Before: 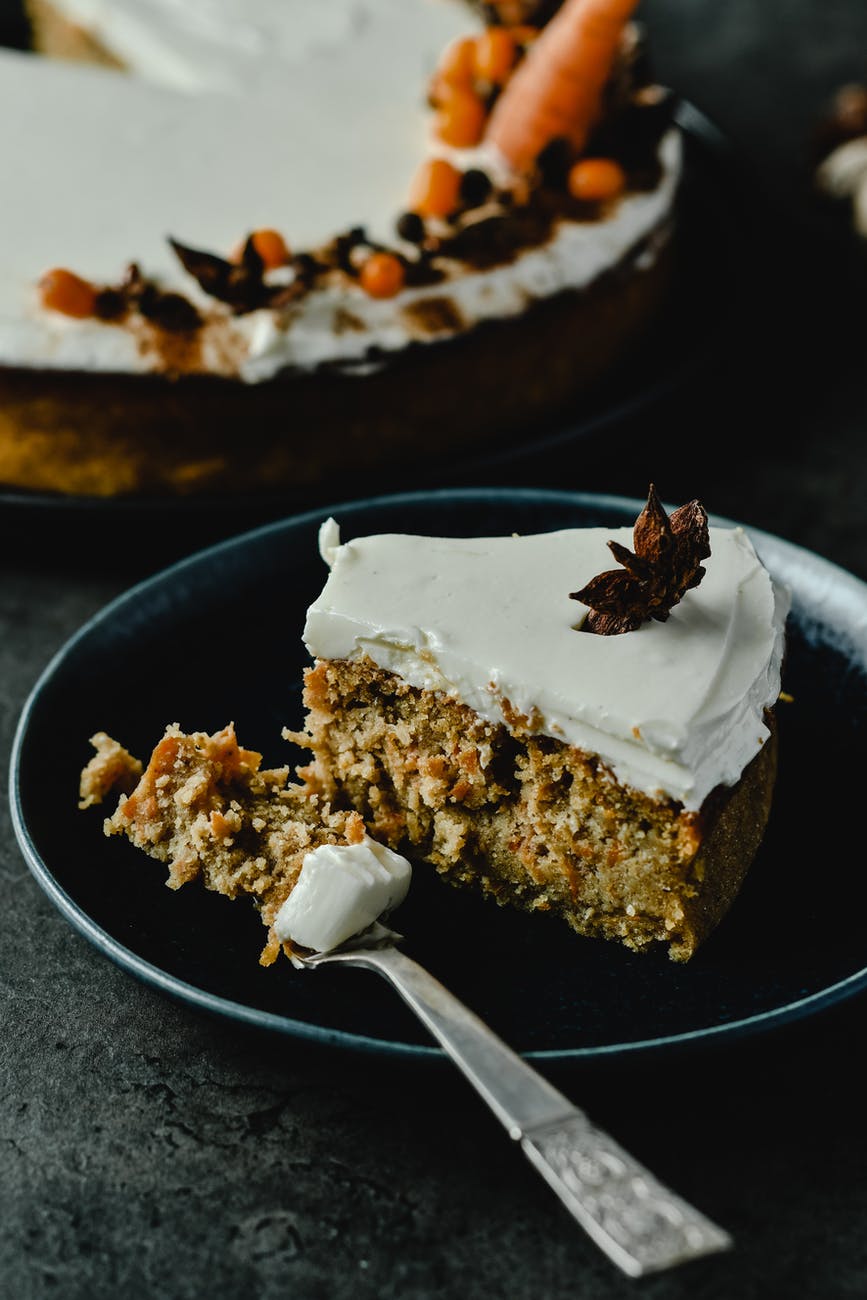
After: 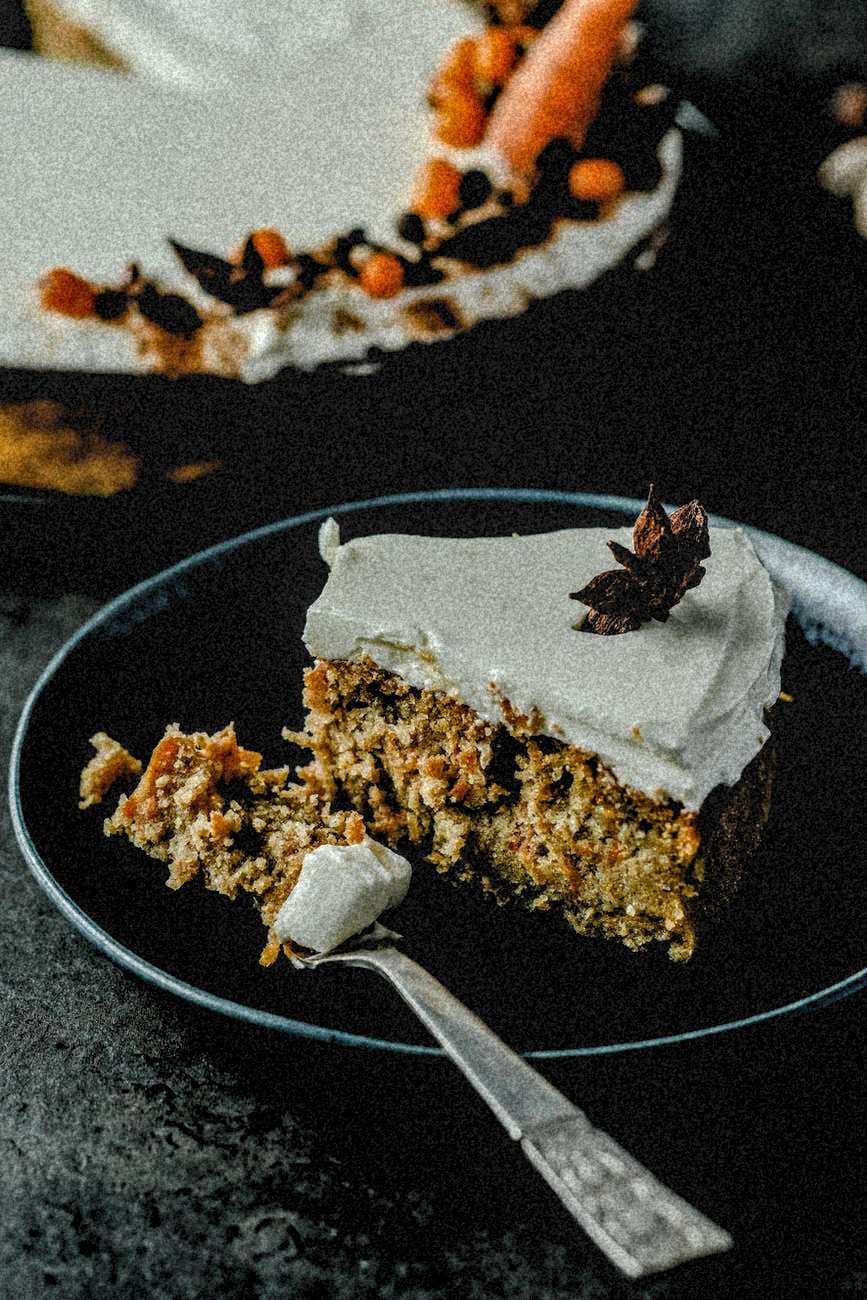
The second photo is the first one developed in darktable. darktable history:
rgb levels: levels [[0.01, 0.419, 0.839], [0, 0.5, 1], [0, 0.5, 1]]
grain: coarseness 46.9 ISO, strength 50.21%, mid-tones bias 0%
local contrast: highlights 0%, shadows 0%, detail 133%
